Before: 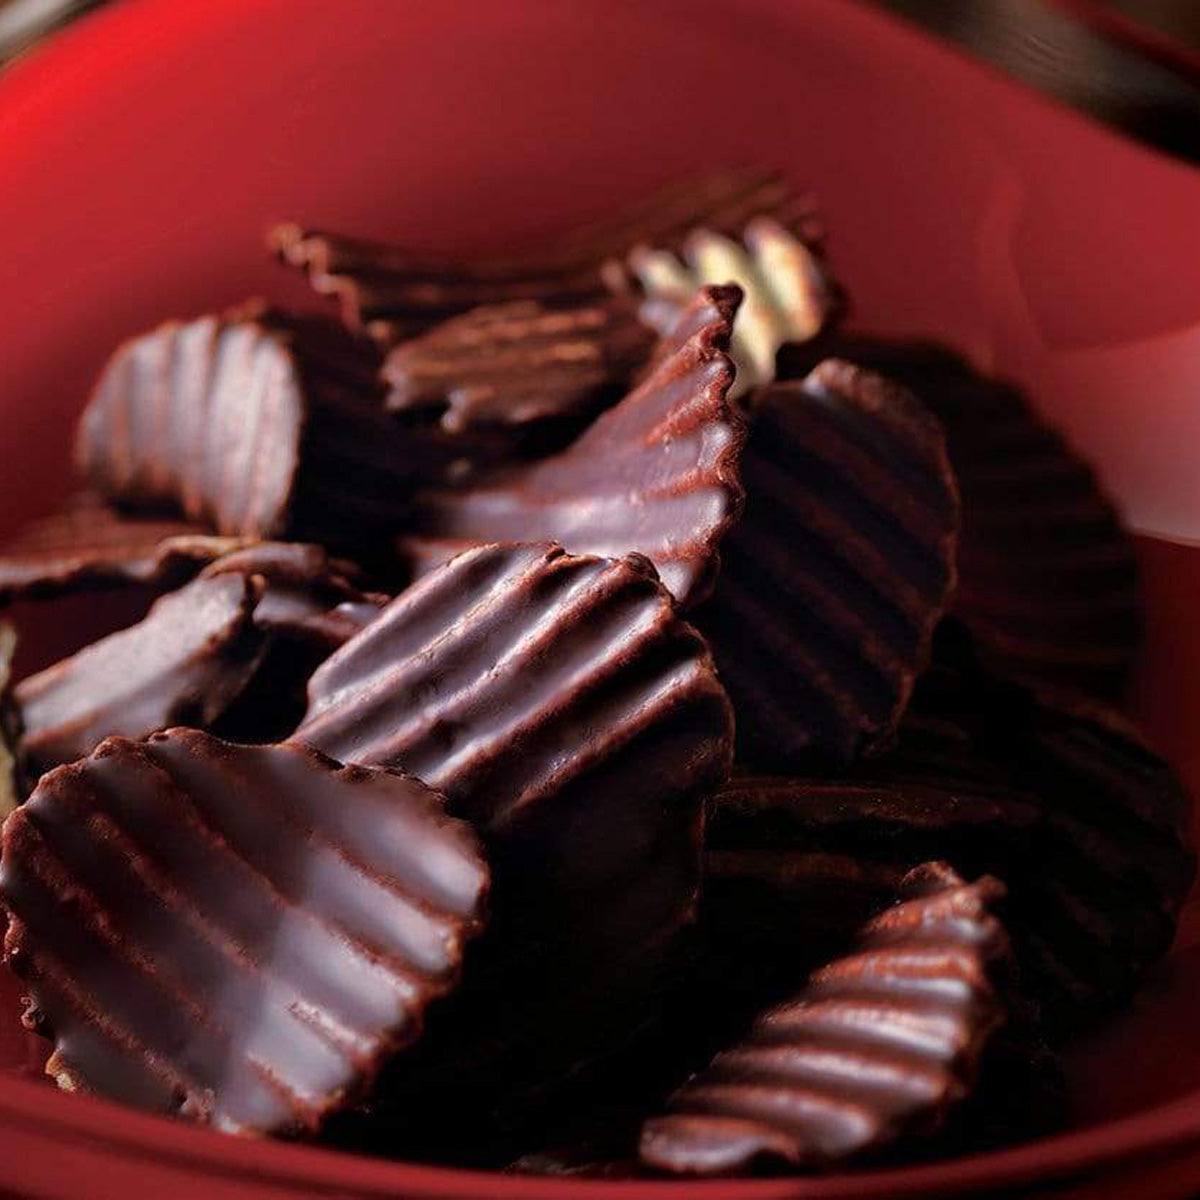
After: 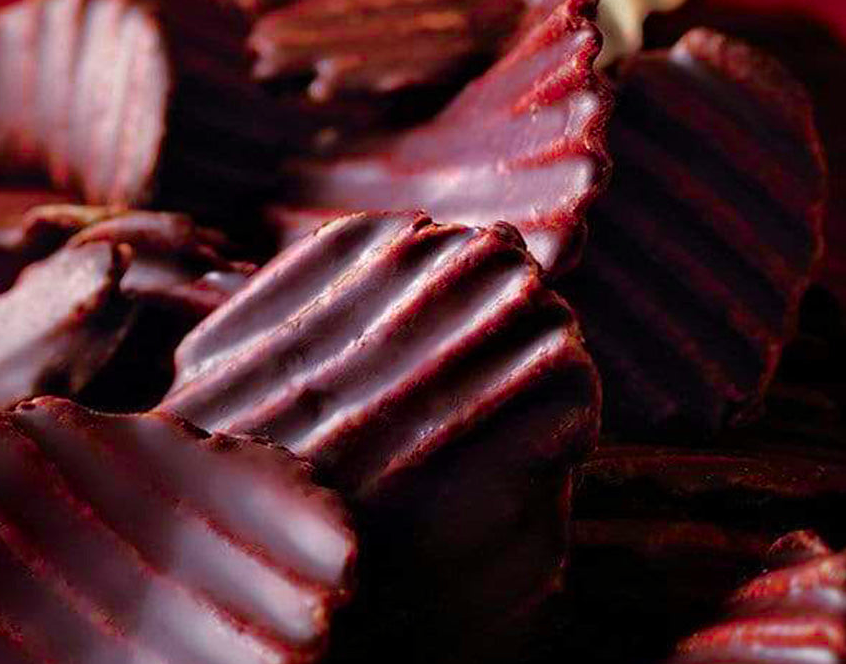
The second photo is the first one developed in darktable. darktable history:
color zones: curves: ch0 [(0, 0.48) (0.209, 0.398) (0.305, 0.332) (0.429, 0.493) (0.571, 0.5) (0.714, 0.5) (0.857, 0.5) (1, 0.48)]; ch1 [(0, 0.736) (0.143, 0.625) (0.225, 0.371) (0.429, 0.256) (0.571, 0.241) (0.714, 0.213) (0.857, 0.48) (1, 0.736)]; ch2 [(0, 0.448) (0.143, 0.498) (0.286, 0.5) (0.429, 0.5) (0.571, 0.5) (0.714, 0.5) (0.857, 0.5) (1, 0.448)]
crop: left 11.123%, top 27.61%, right 18.3%, bottom 17.034%
